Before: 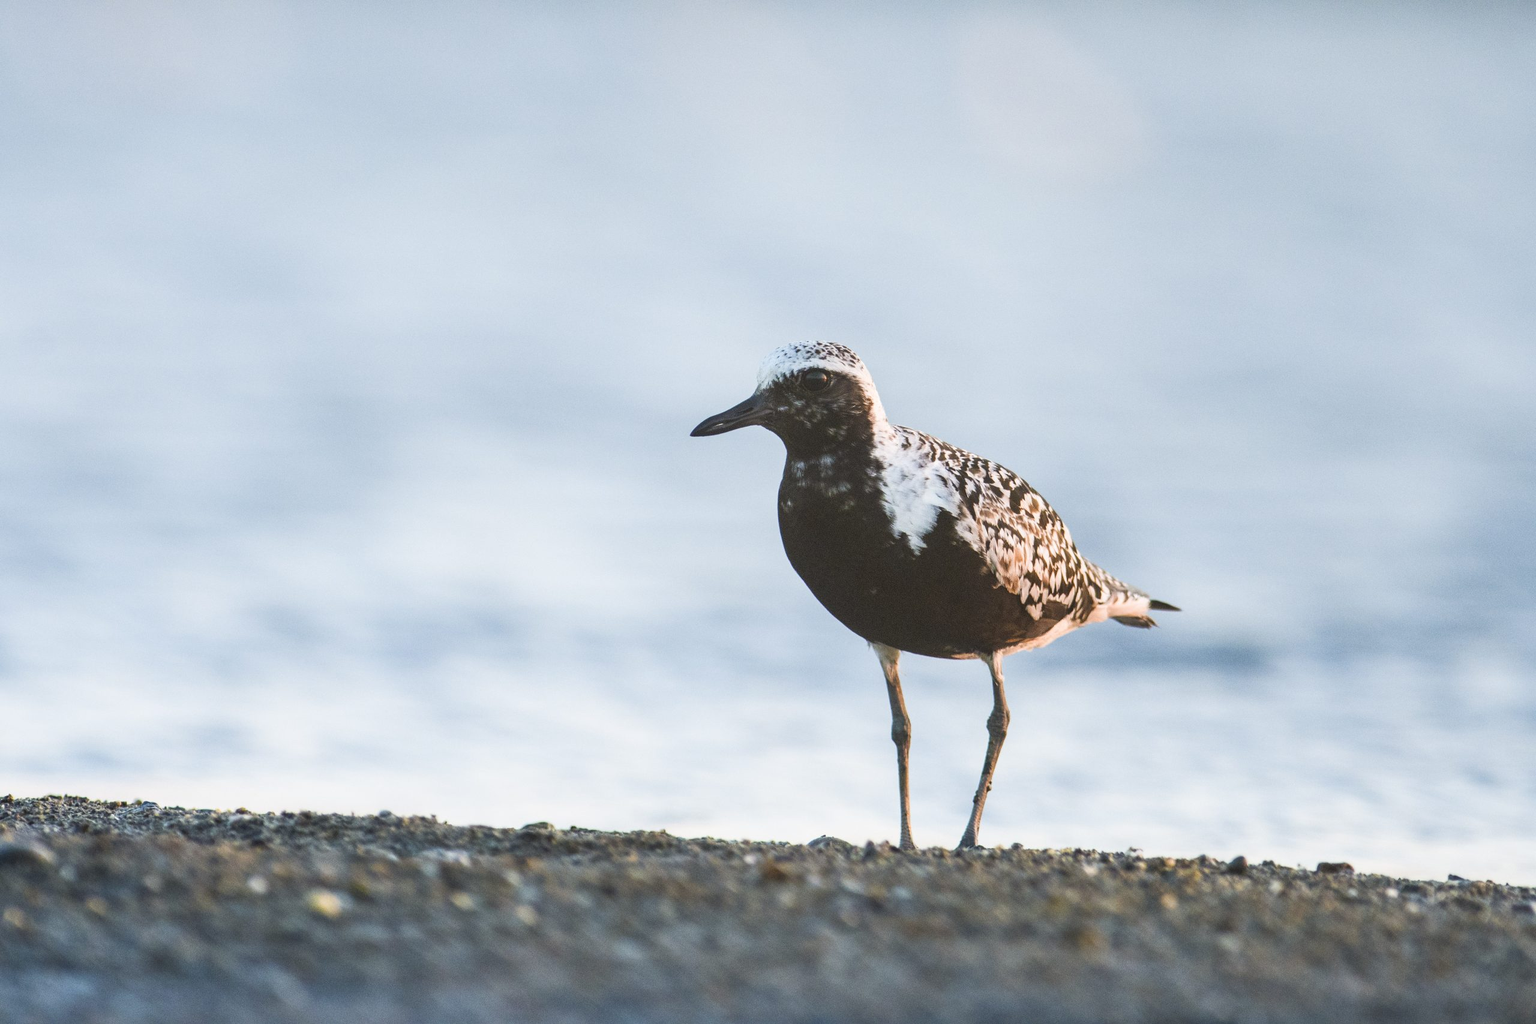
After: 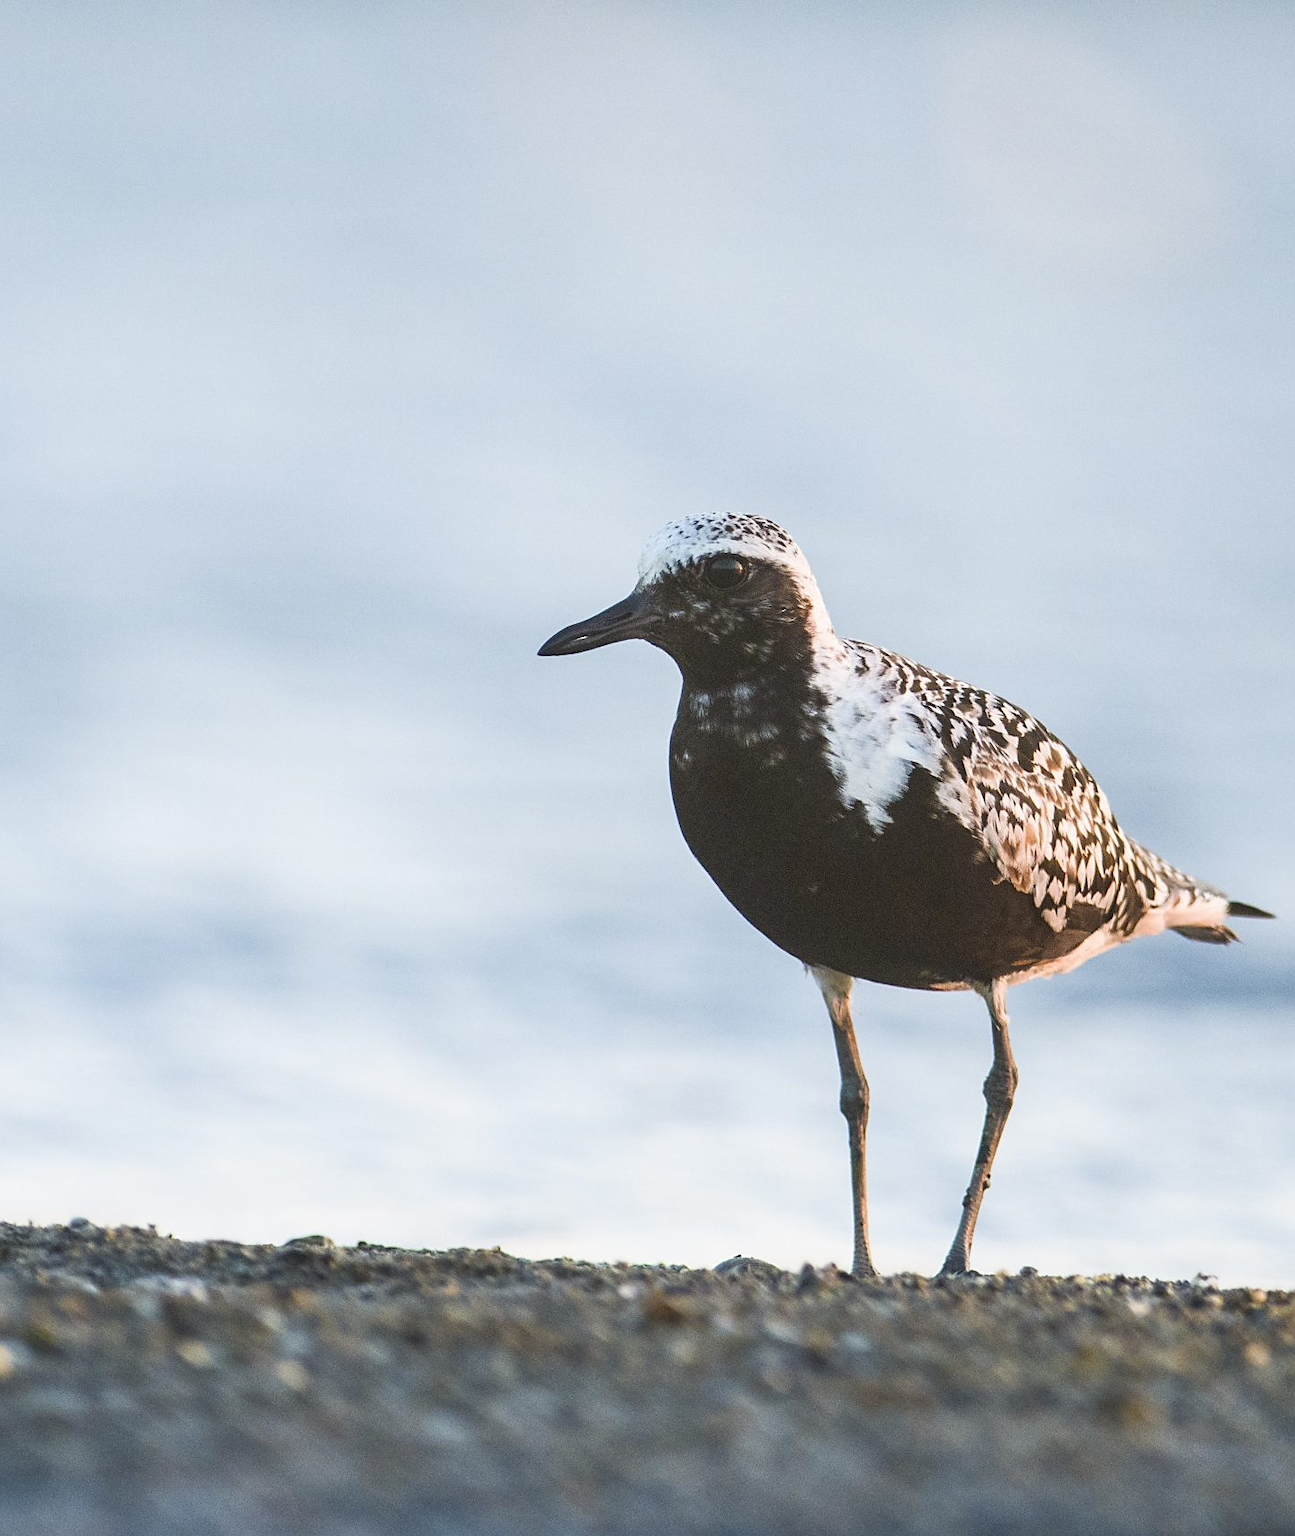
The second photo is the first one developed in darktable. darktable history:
crop: left 21.674%, right 22.086%
exposure: black level correction 0.001, compensate highlight preservation false
sharpen: radius 1.864, amount 0.398, threshold 1.271
